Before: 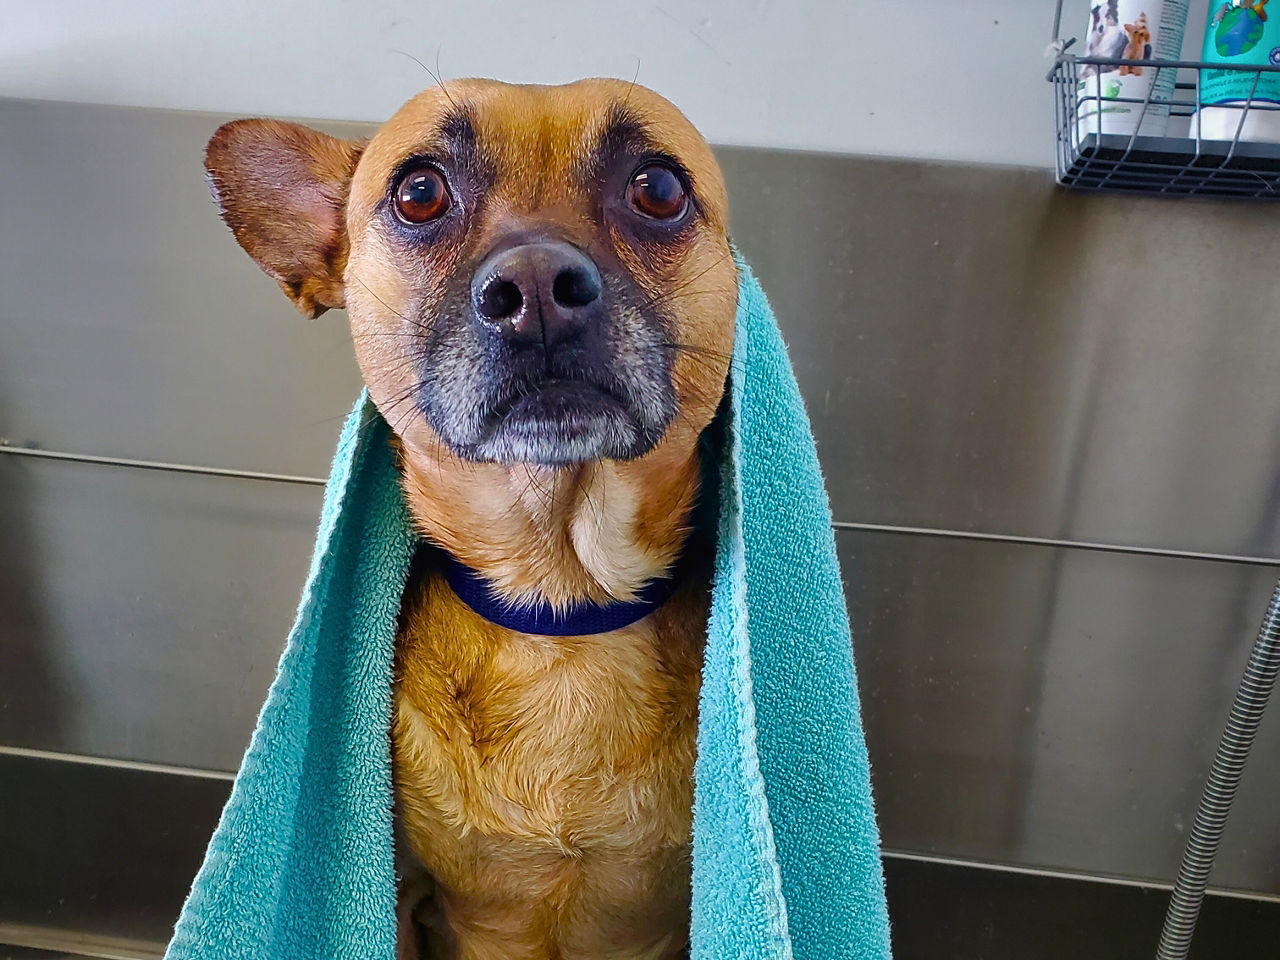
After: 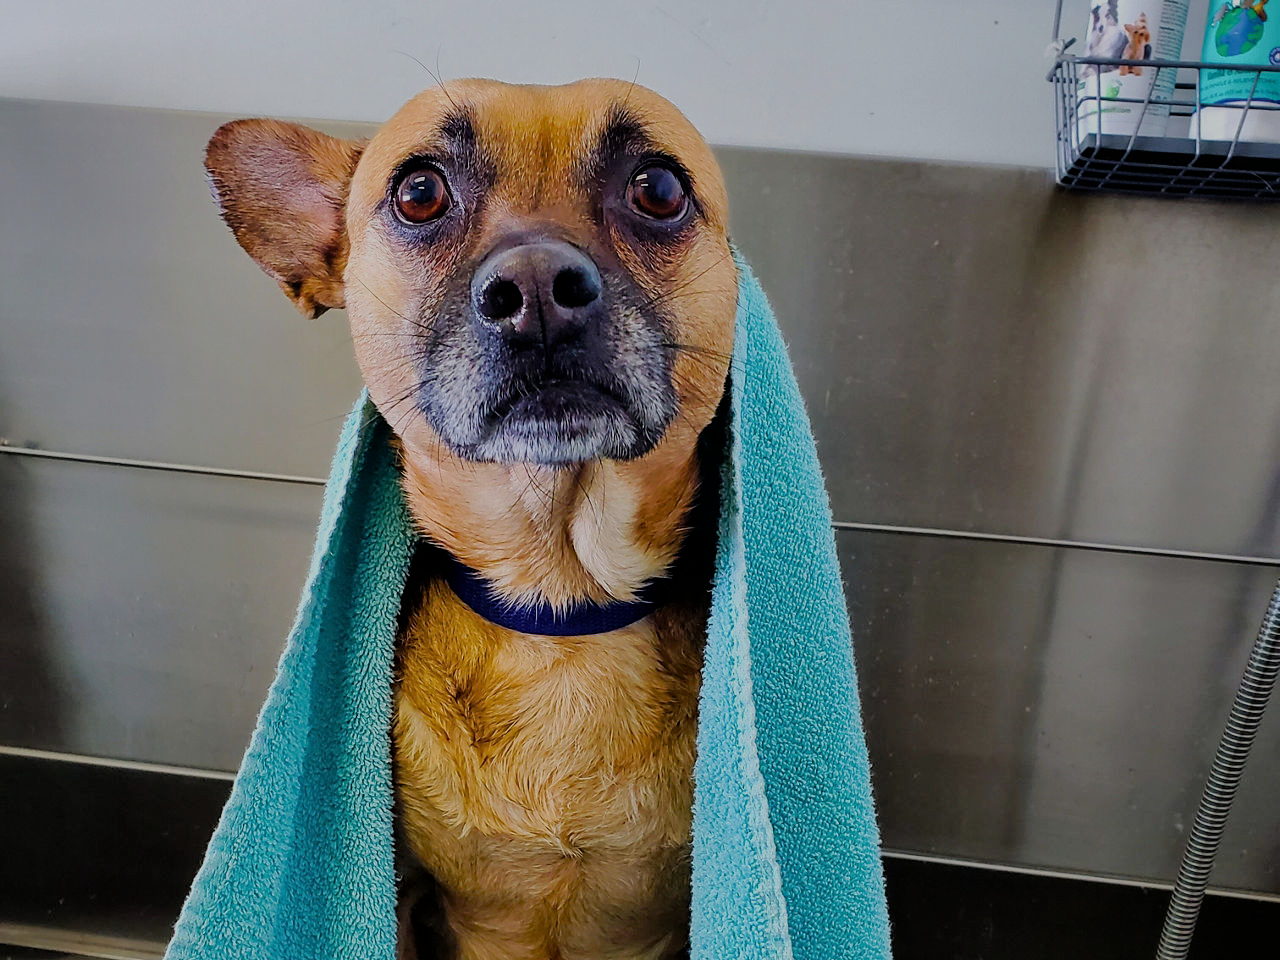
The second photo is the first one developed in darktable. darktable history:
filmic rgb: black relative exposure -6.17 EV, white relative exposure 6.95 EV, threshold 2.96 EV, hardness 2.27, enable highlight reconstruction true
